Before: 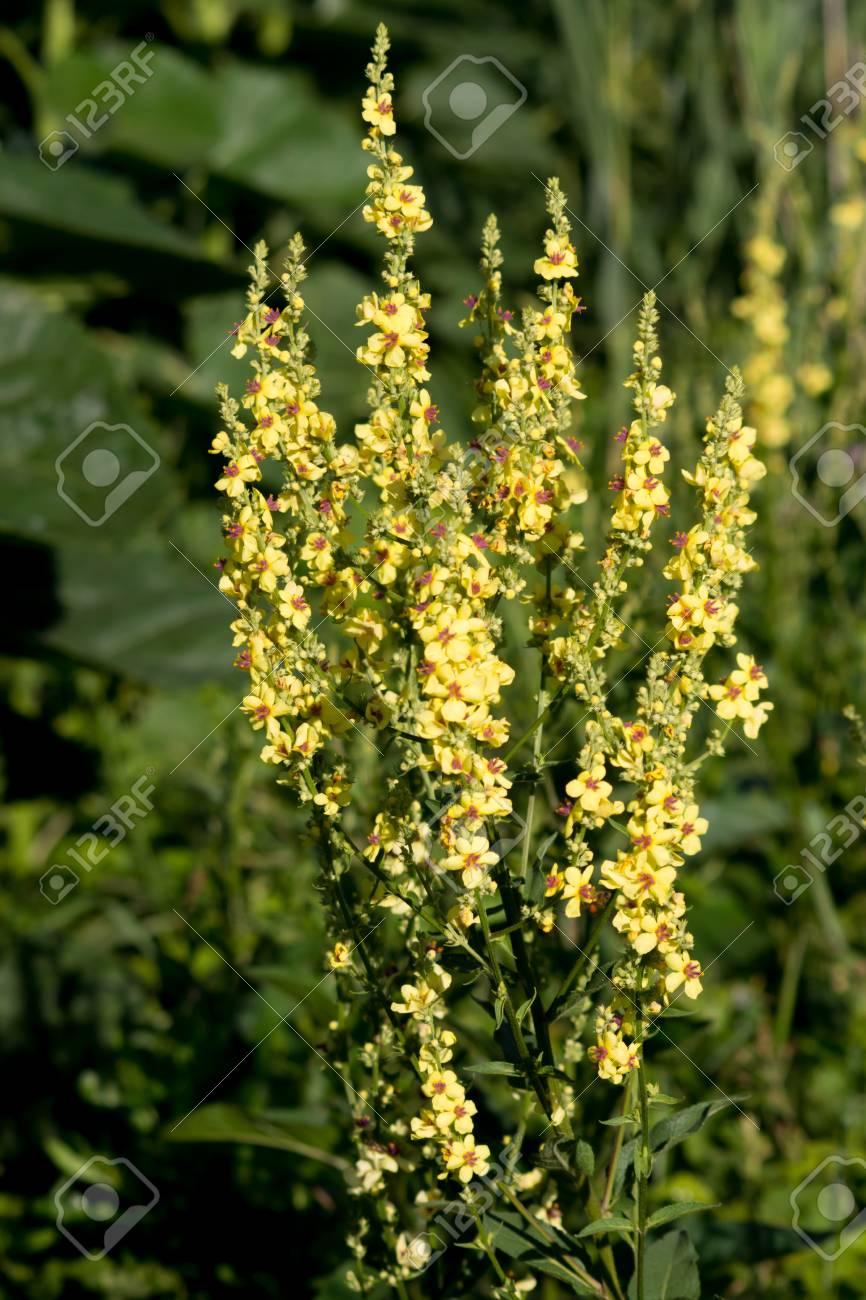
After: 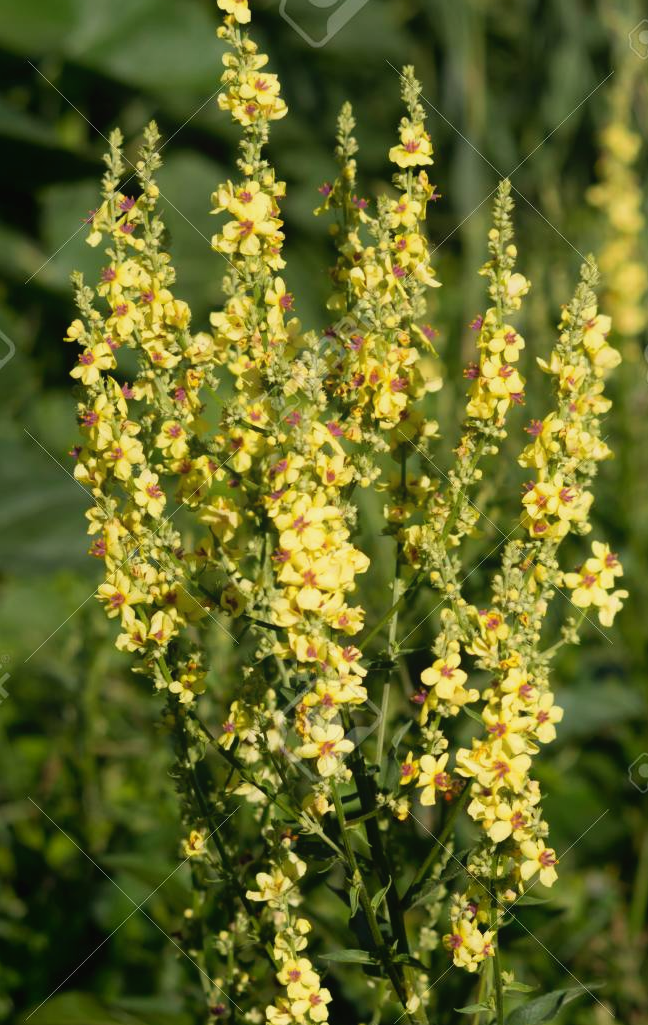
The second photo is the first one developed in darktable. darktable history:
contrast equalizer: octaves 7, y [[0.6 ×6], [0.55 ×6], [0 ×6], [0 ×6], [0 ×6]], mix -0.3
crop: left 16.768%, top 8.653%, right 8.362%, bottom 12.485%
